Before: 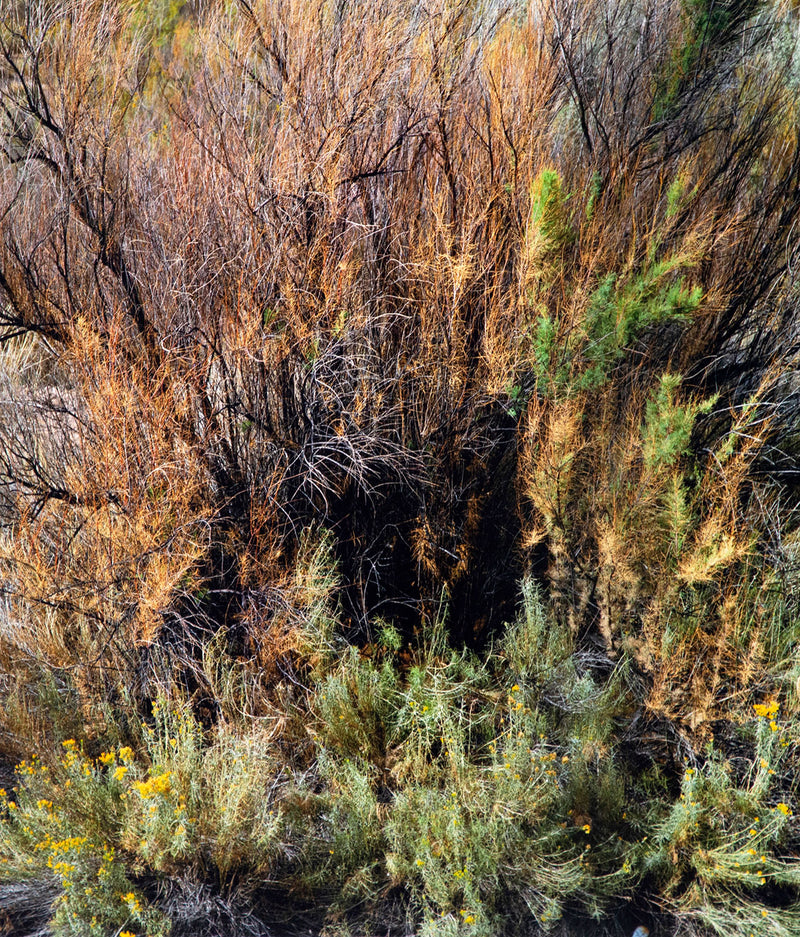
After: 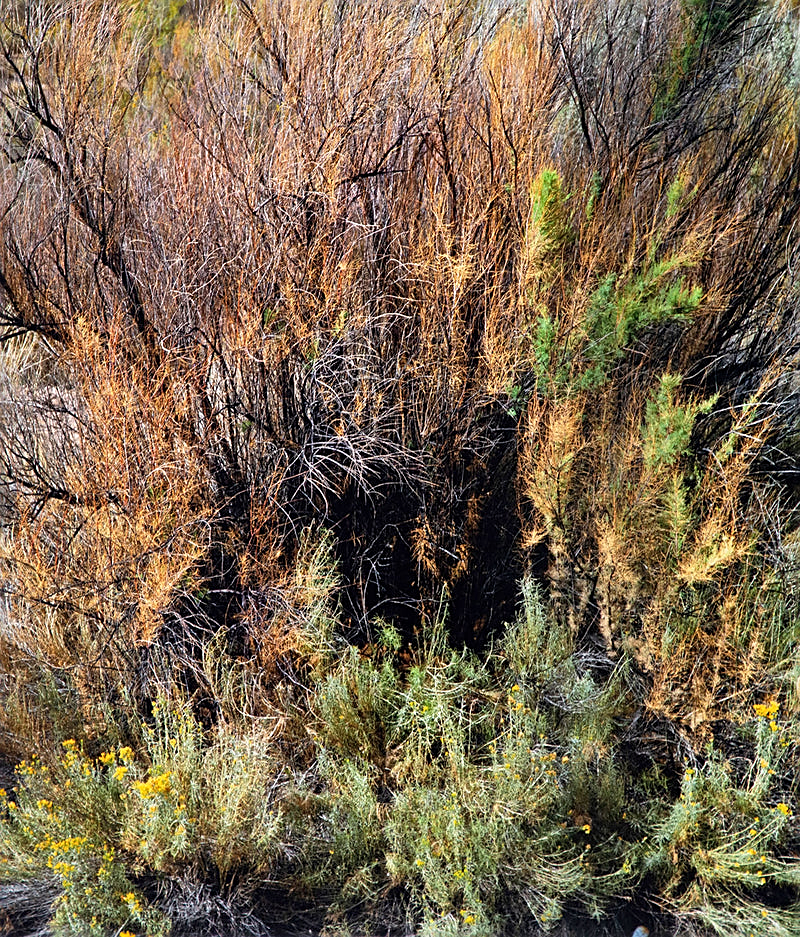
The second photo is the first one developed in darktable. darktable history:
sharpen: on, module defaults
shadows and highlights: shadows 52.9, soften with gaussian
